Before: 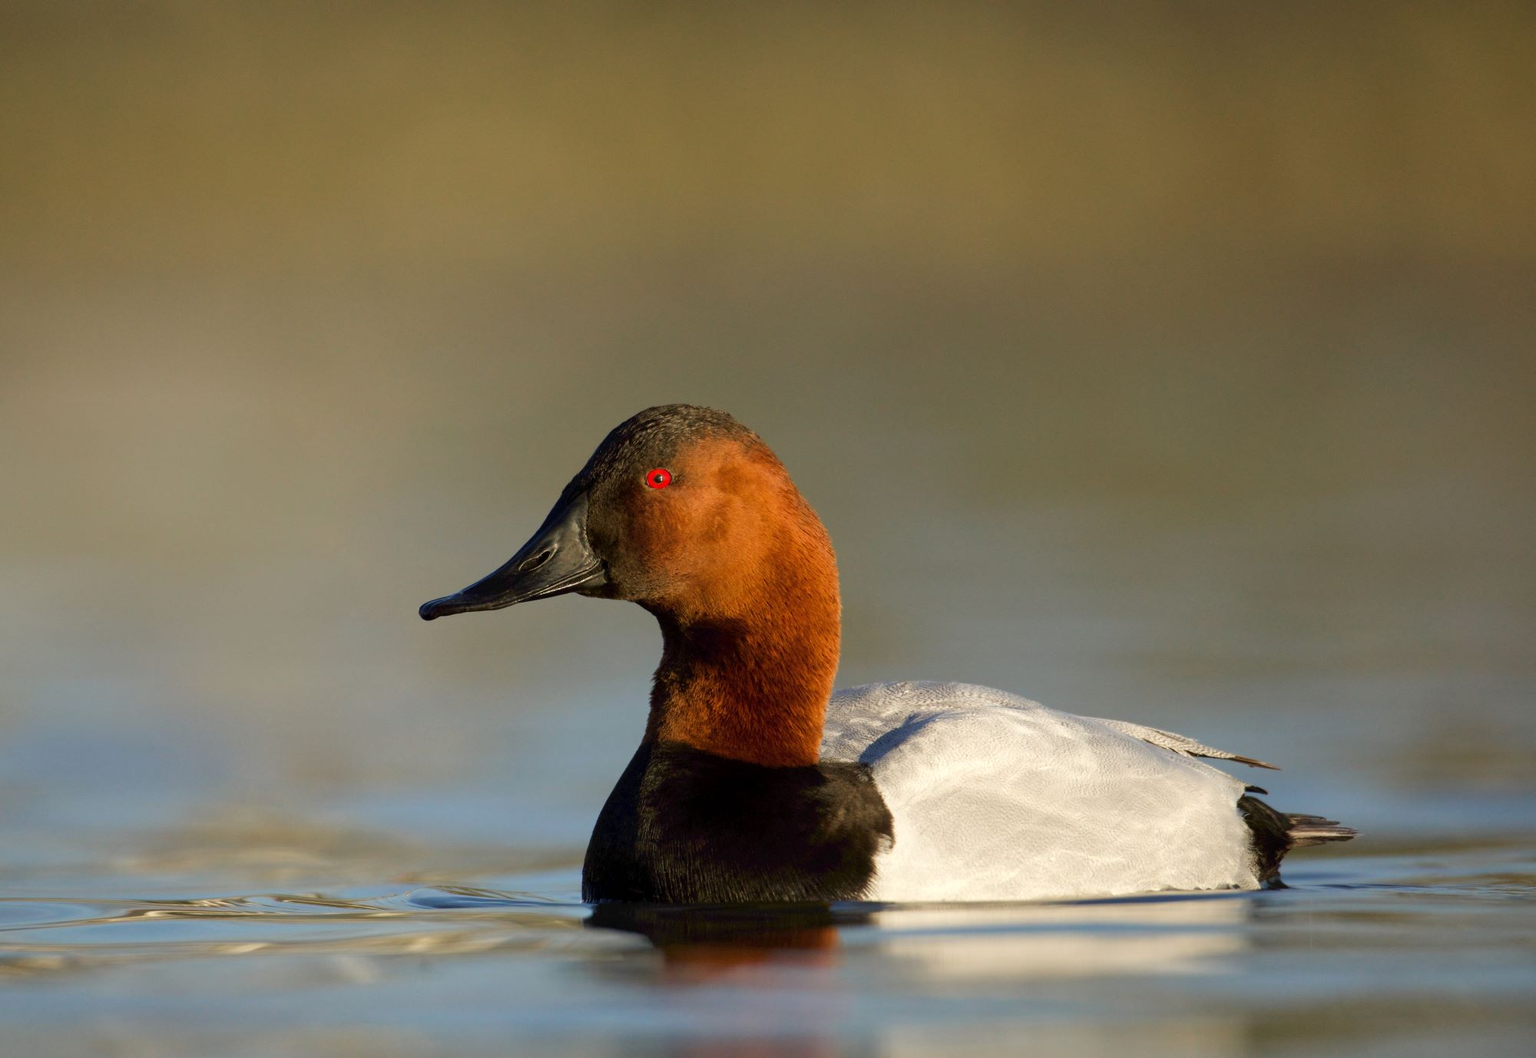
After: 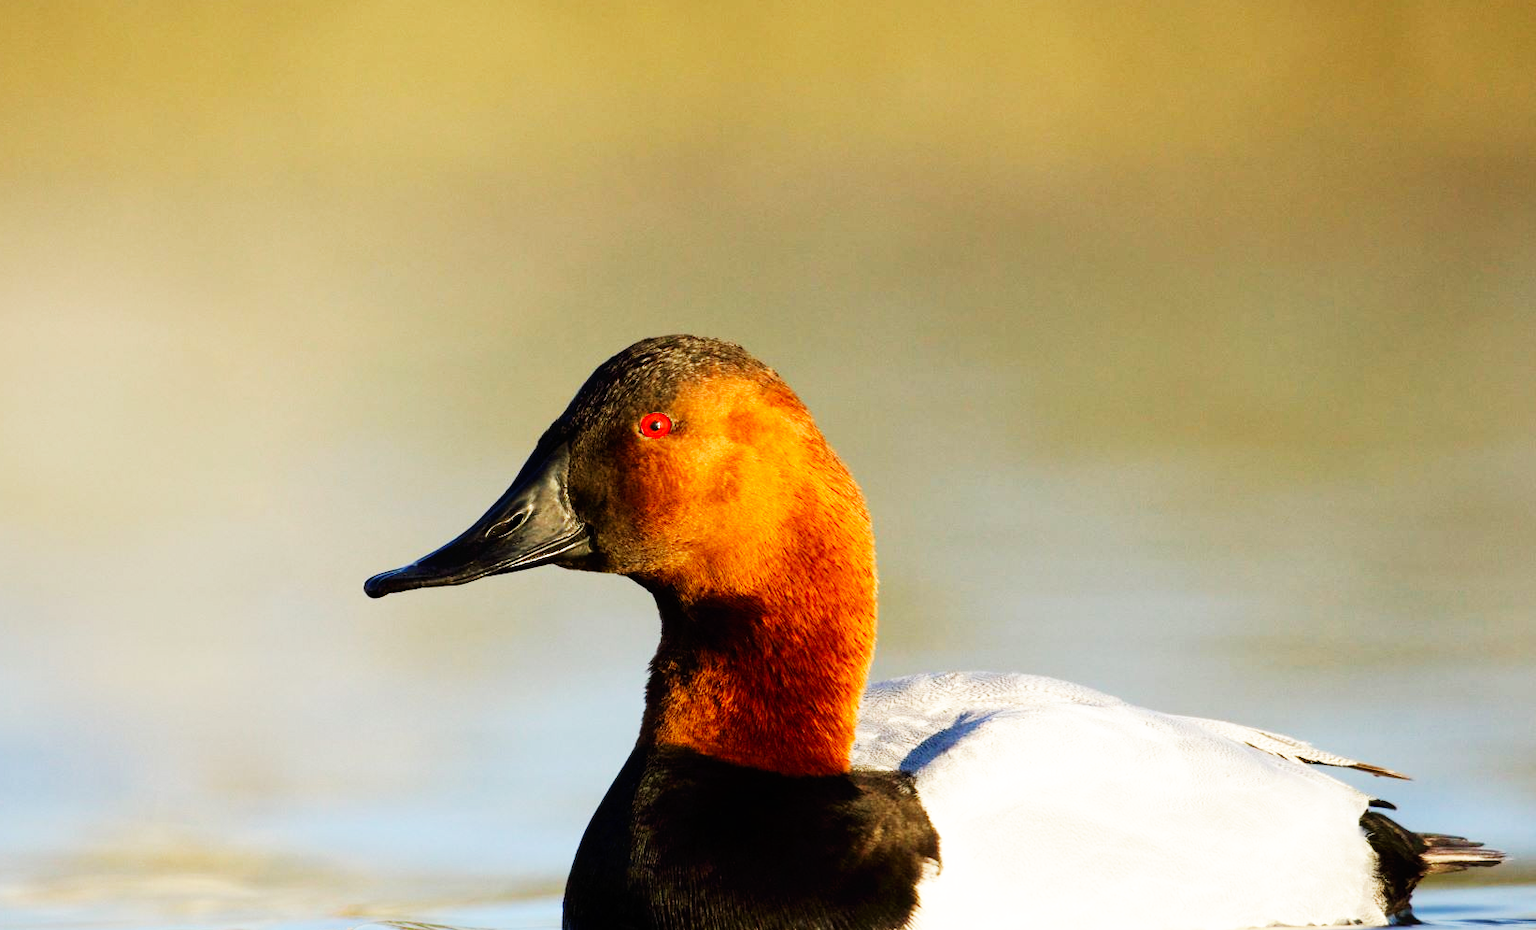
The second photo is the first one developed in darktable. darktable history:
base curve: curves: ch0 [(0, 0) (0.007, 0.004) (0.027, 0.03) (0.046, 0.07) (0.207, 0.54) (0.442, 0.872) (0.673, 0.972) (1, 1)], preserve colors none
crop: left 7.821%, top 12.251%, right 9.978%, bottom 15.415%
